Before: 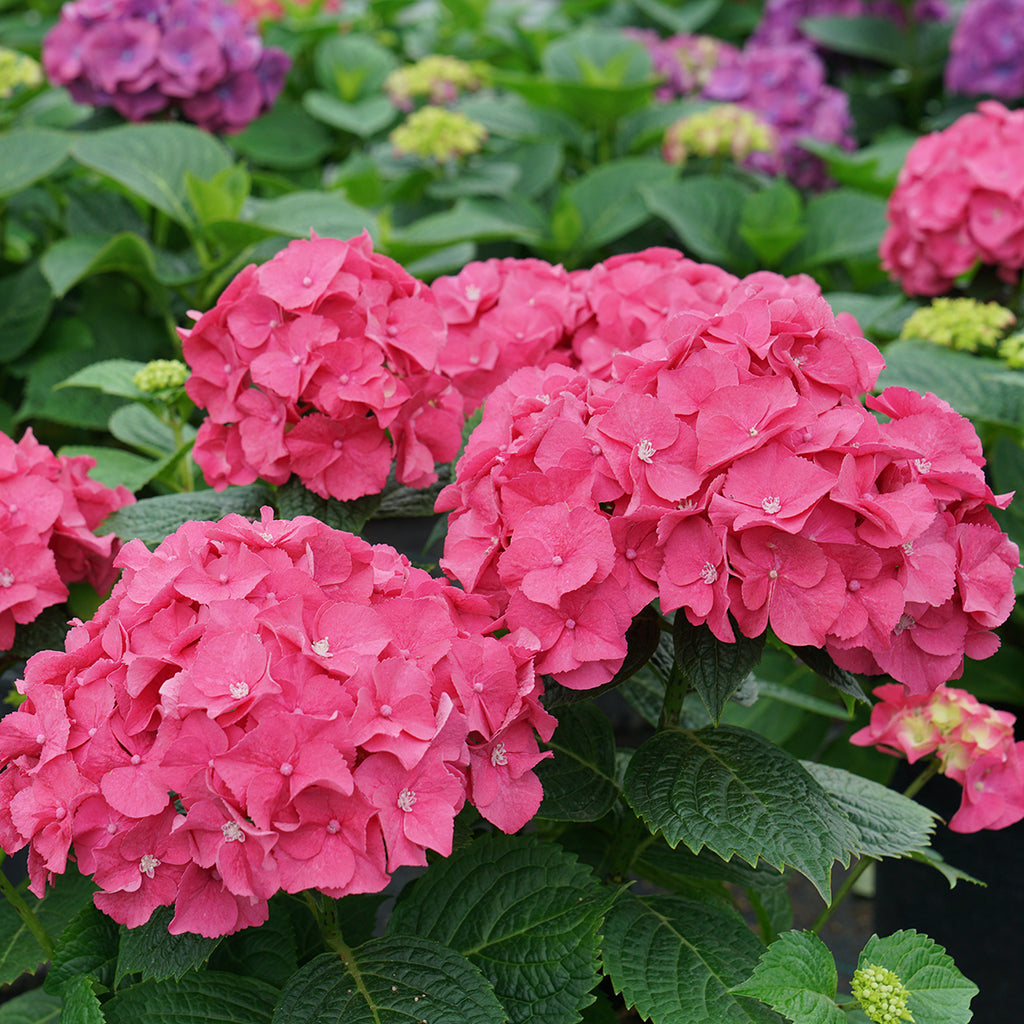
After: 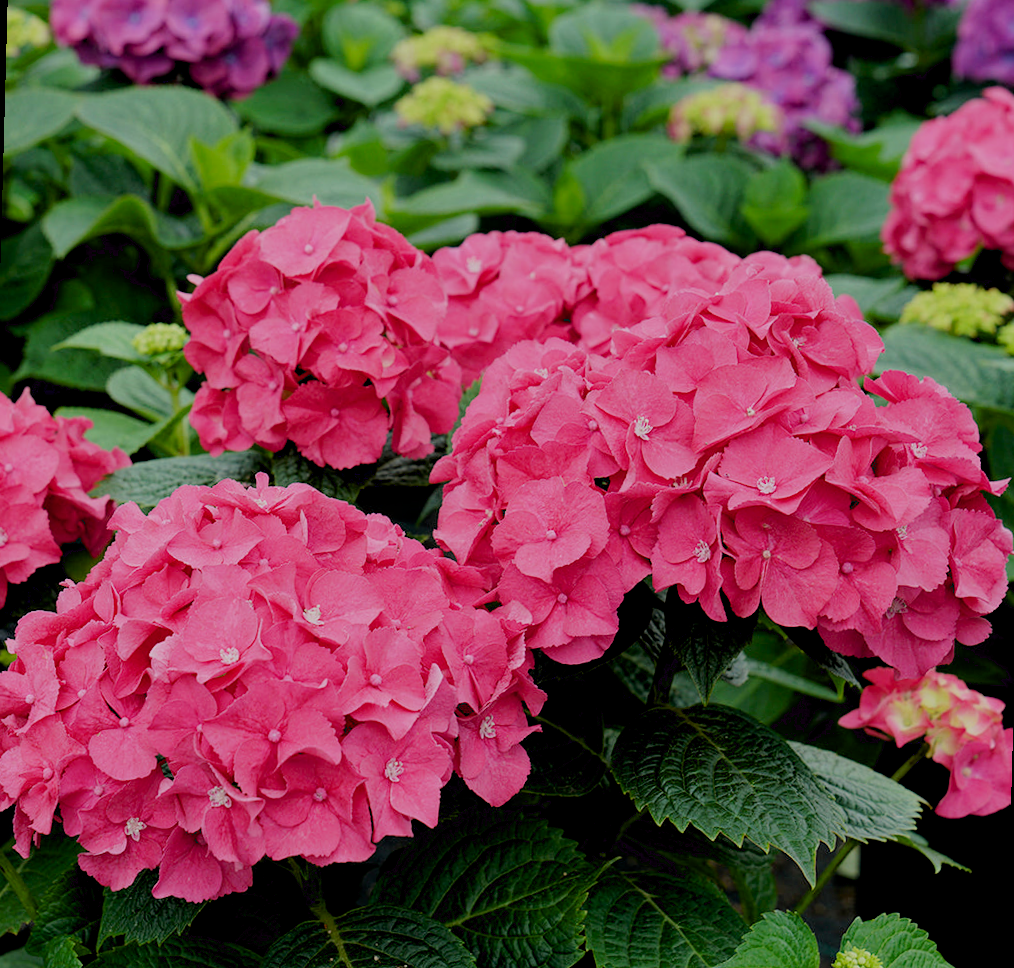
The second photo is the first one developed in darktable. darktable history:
exposure: black level correction 0.016, exposure -0.009 EV, compensate highlight preservation false
filmic rgb: black relative exposure -7.65 EV, white relative exposure 4.56 EV, hardness 3.61
crop: bottom 0.071%
rotate and perspective: rotation 1.57°, crop left 0.018, crop right 0.982, crop top 0.039, crop bottom 0.961
